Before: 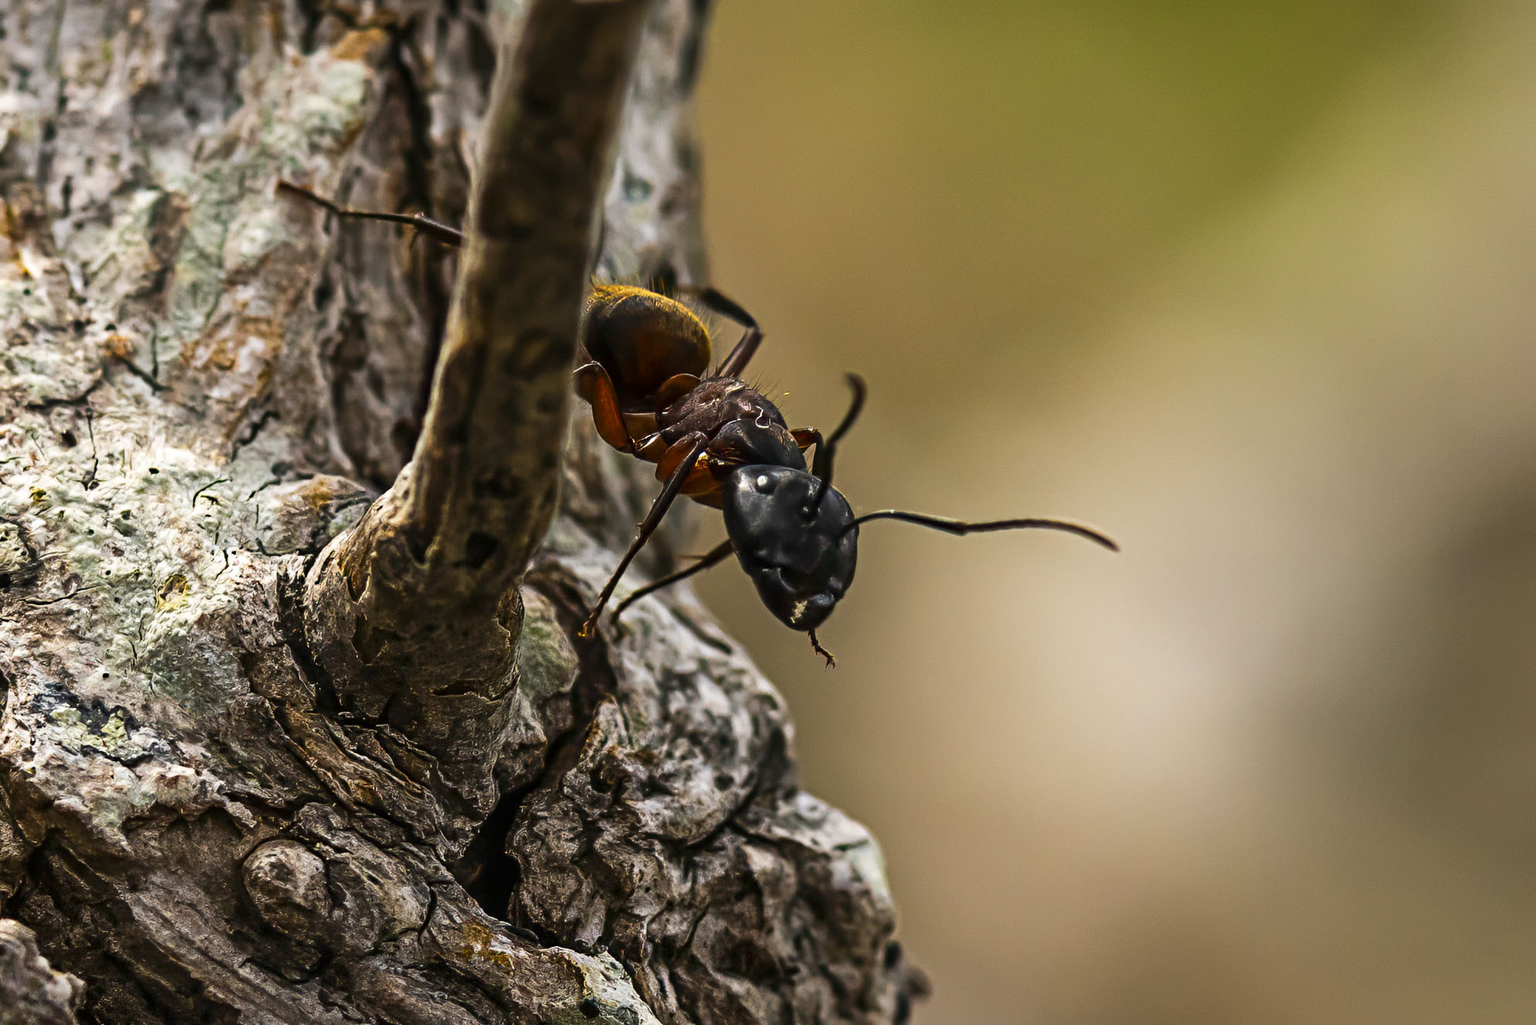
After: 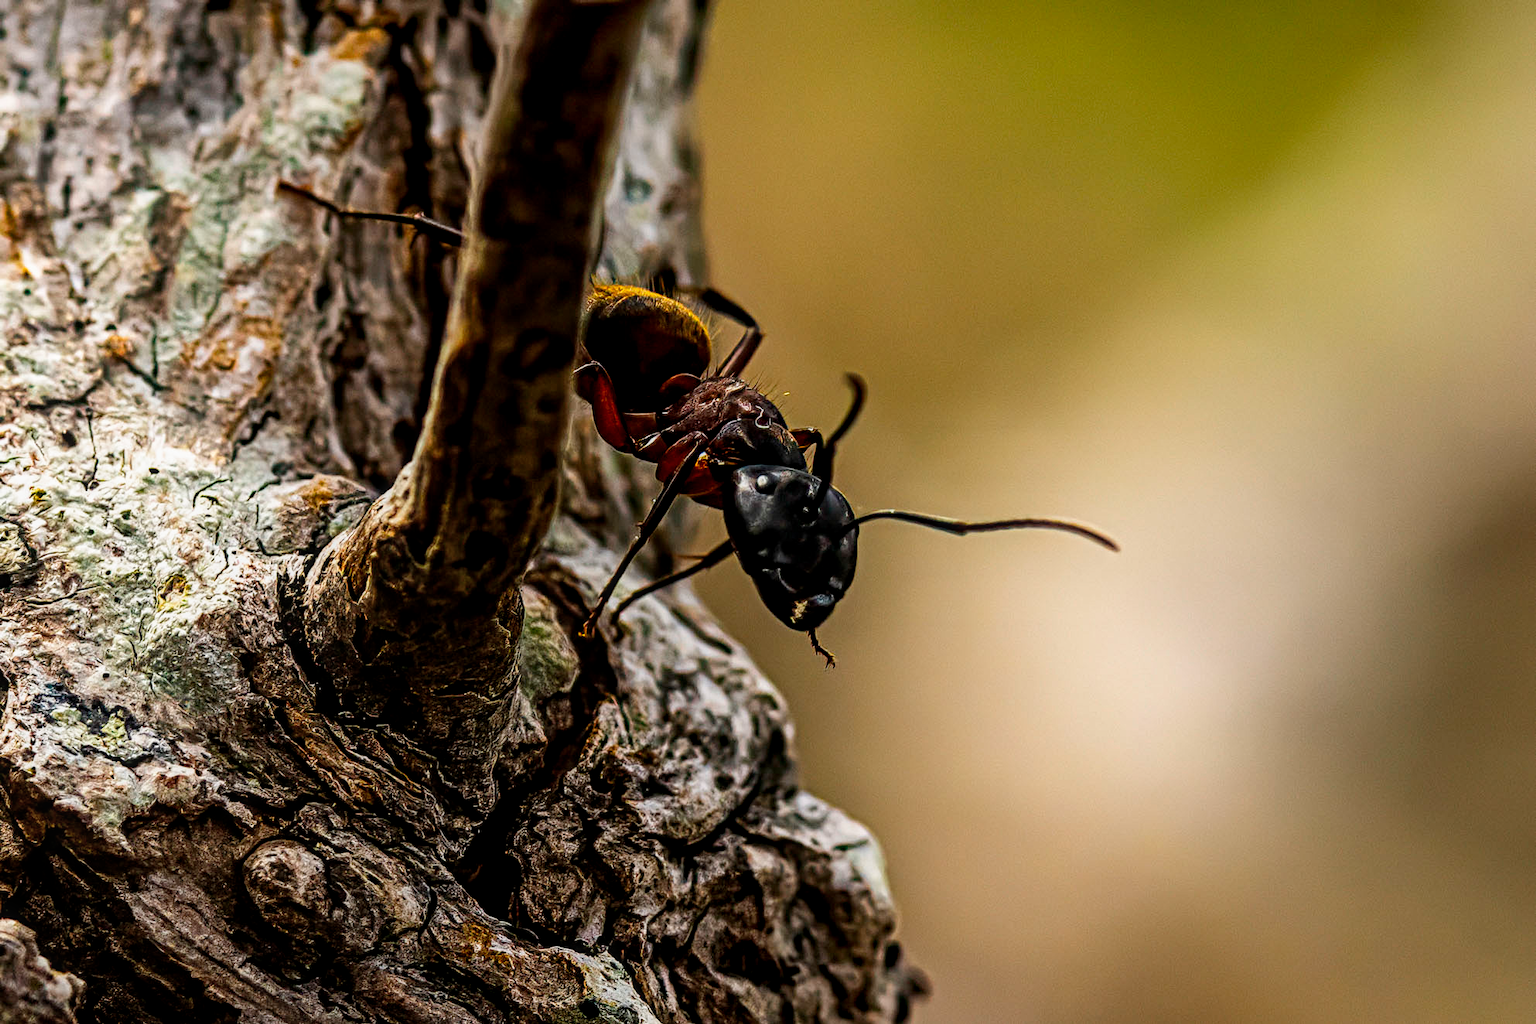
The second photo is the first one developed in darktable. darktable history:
filmic rgb: black relative exposure -8.7 EV, white relative exposure 2.7 EV, threshold 3 EV, target black luminance 0%, hardness 6.25, latitude 75%, contrast 1.325, highlights saturation mix -5%, preserve chrominance no, color science v5 (2021), iterations of high-quality reconstruction 0, enable highlight reconstruction true
contrast equalizer: y [[0.439, 0.44, 0.442, 0.457, 0.493, 0.498], [0.5 ×6], [0.5 ×6], [0 ×6], [0 ×6]]
local contrast: on, module defaults
